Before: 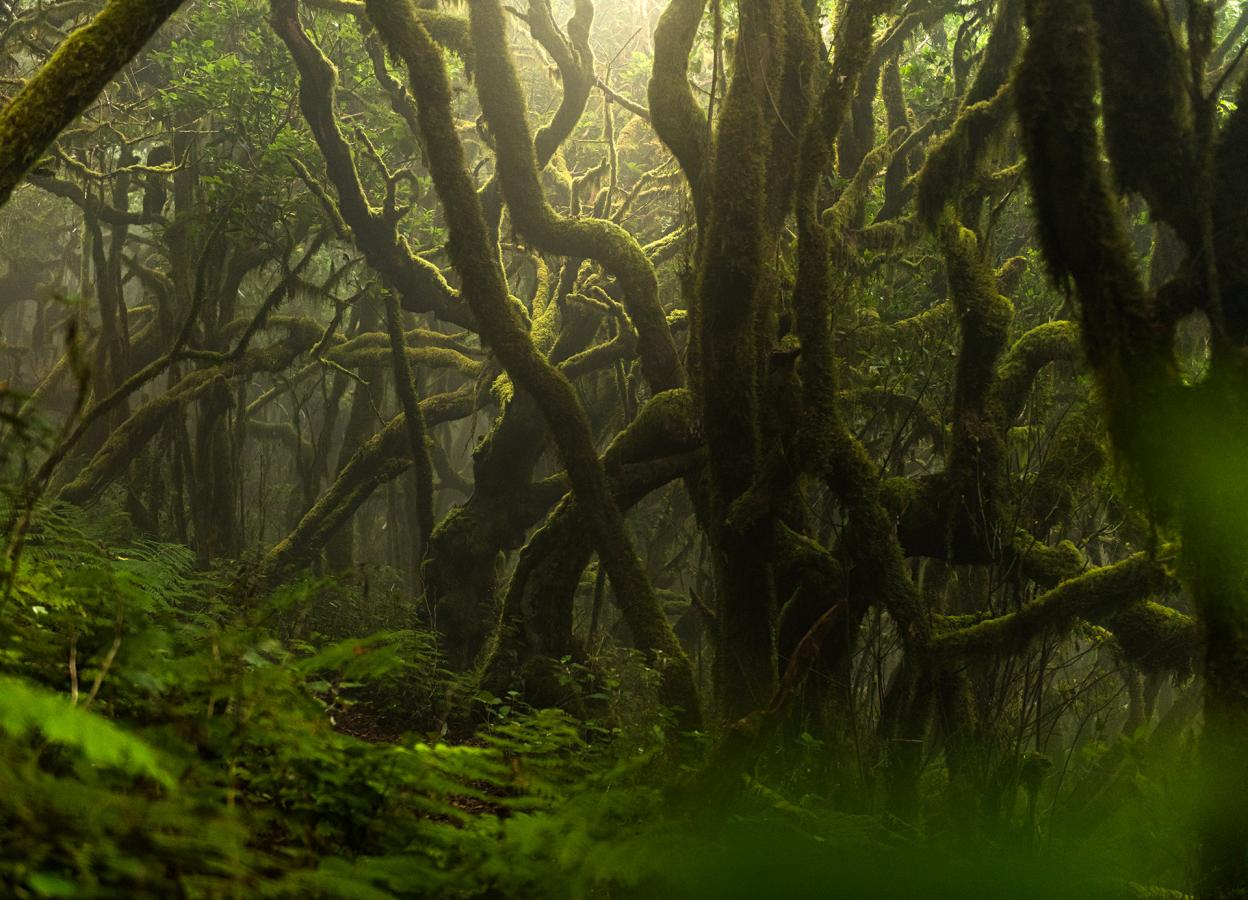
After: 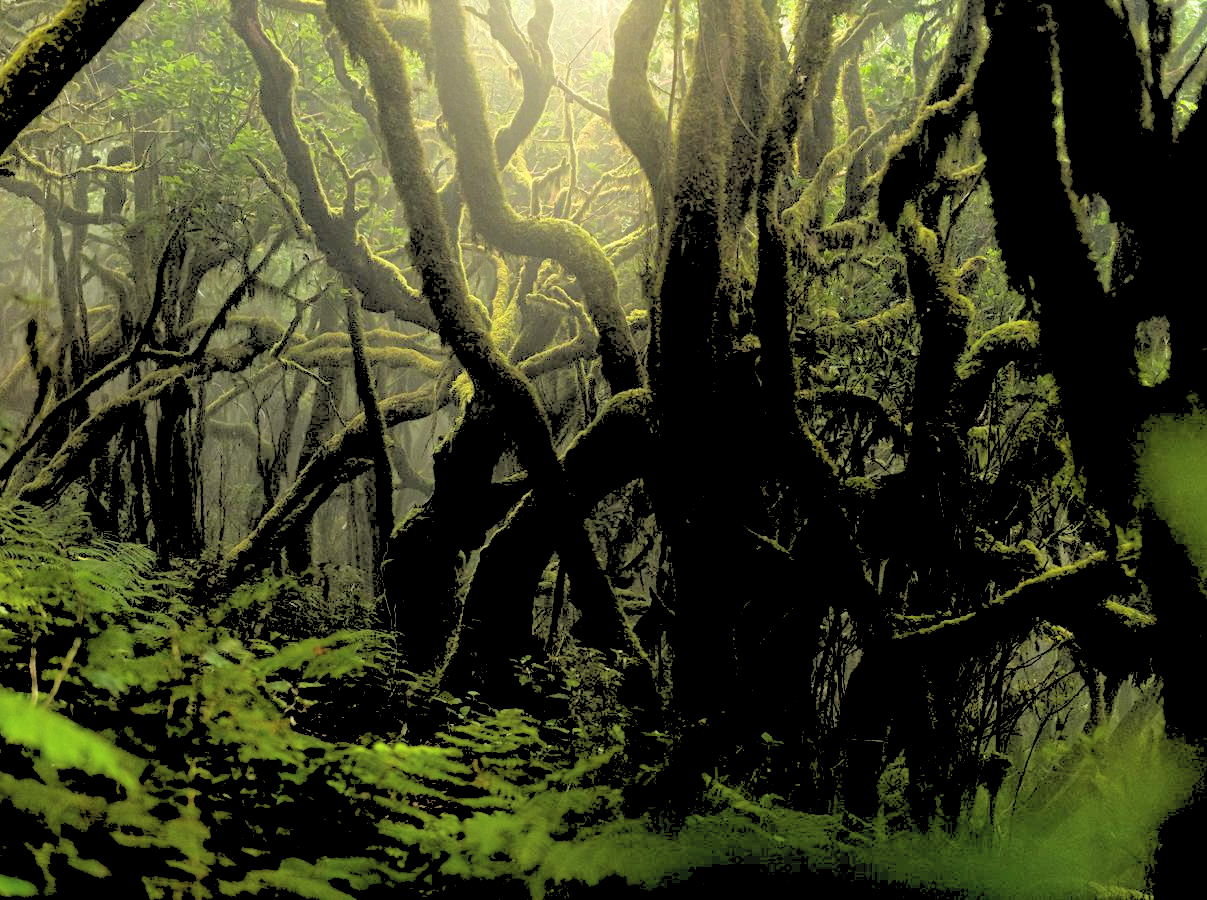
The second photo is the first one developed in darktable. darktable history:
contrast brightness saturation: brightness 0.13
white balance: red 0.983, blue 1.036
crop and rotate: left 3.238%
rgb levels: levels [[0.027, 0.429, 0.996], [0, 0.5, 1], [0, 0.5, 1]]
